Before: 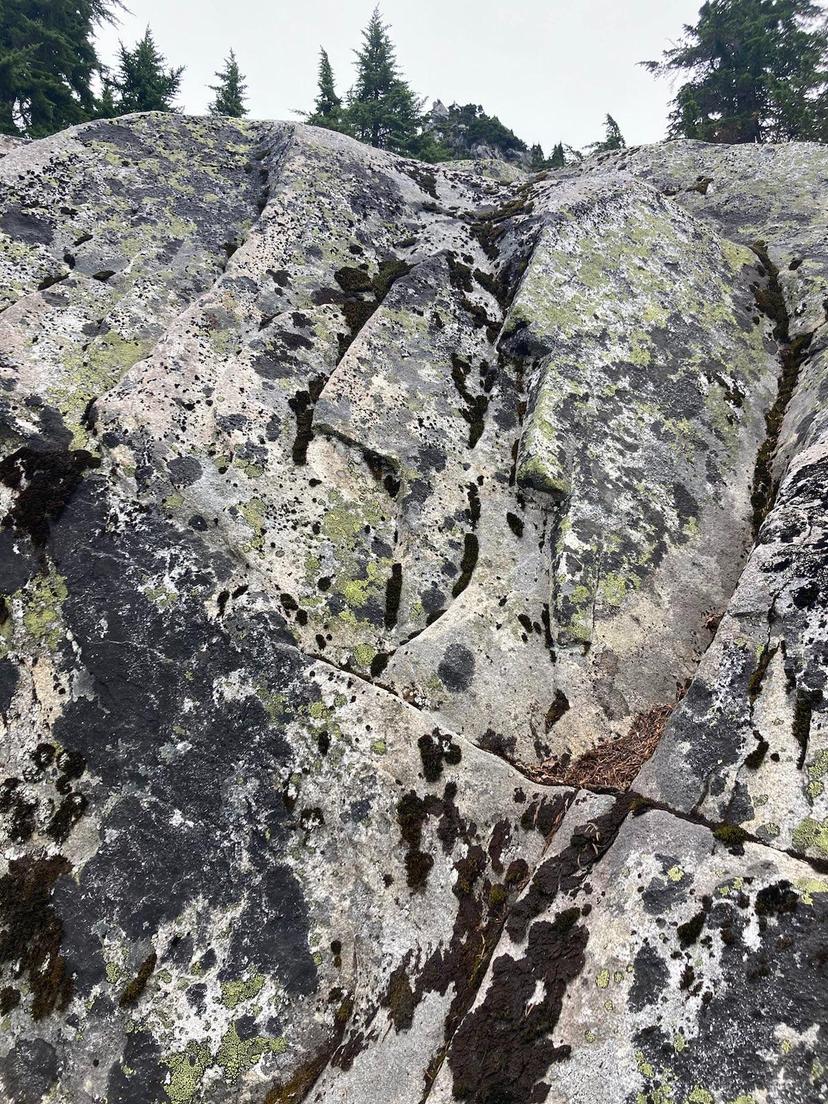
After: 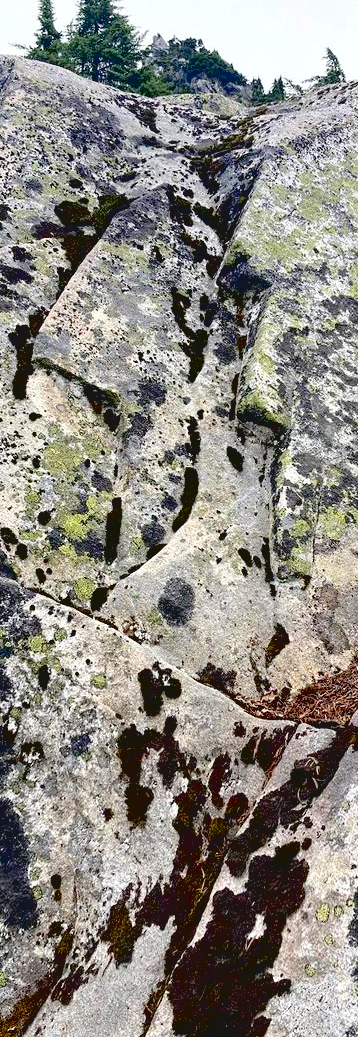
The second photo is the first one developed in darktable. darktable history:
crop: left 33.907%, top 6.045%, right 22.77%
tone equalizer: mask exposure compensation -0.492 EV
exposure: black level correction 0.031, exposure 0.317 EV, compensate highlight preservation false
contrast brightness saturation: contrast -0.104, brightness 0.047, saturation 0.084
